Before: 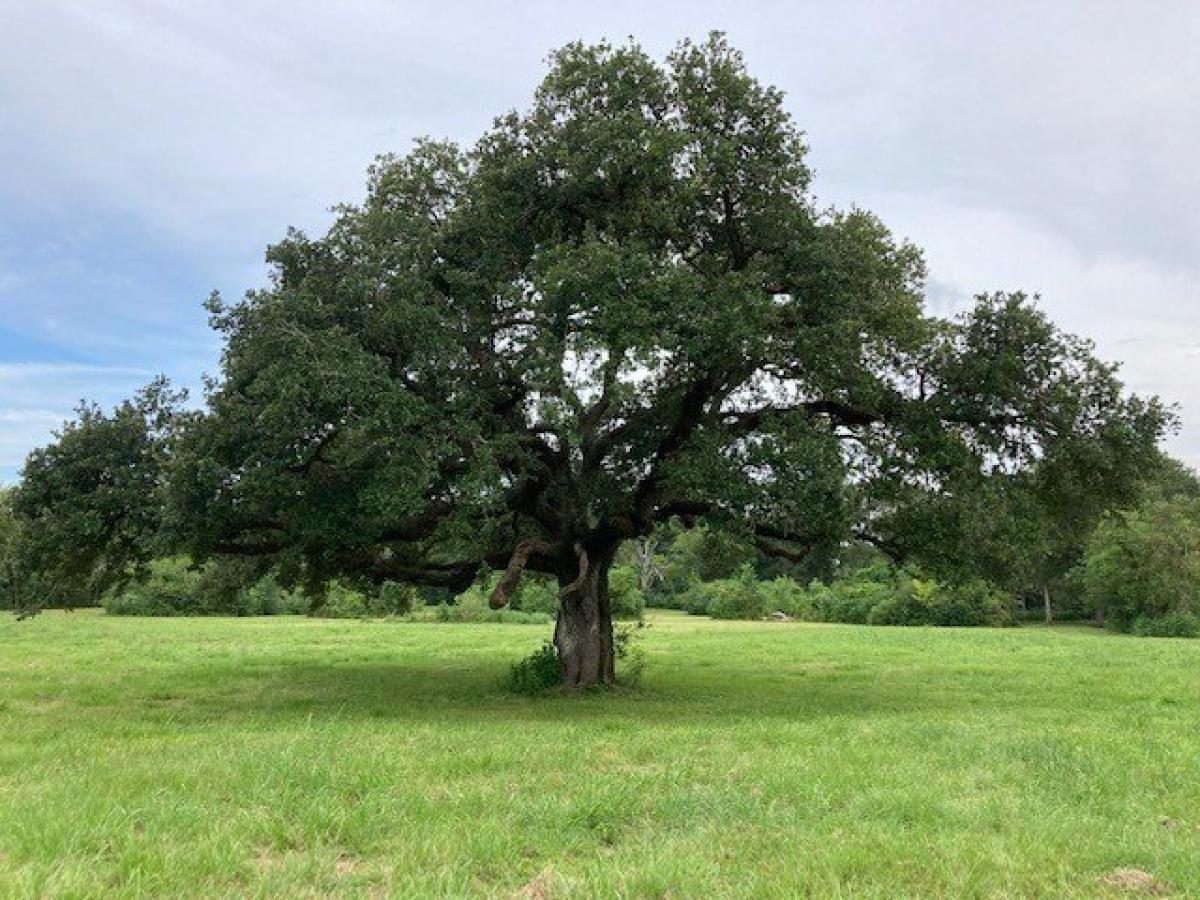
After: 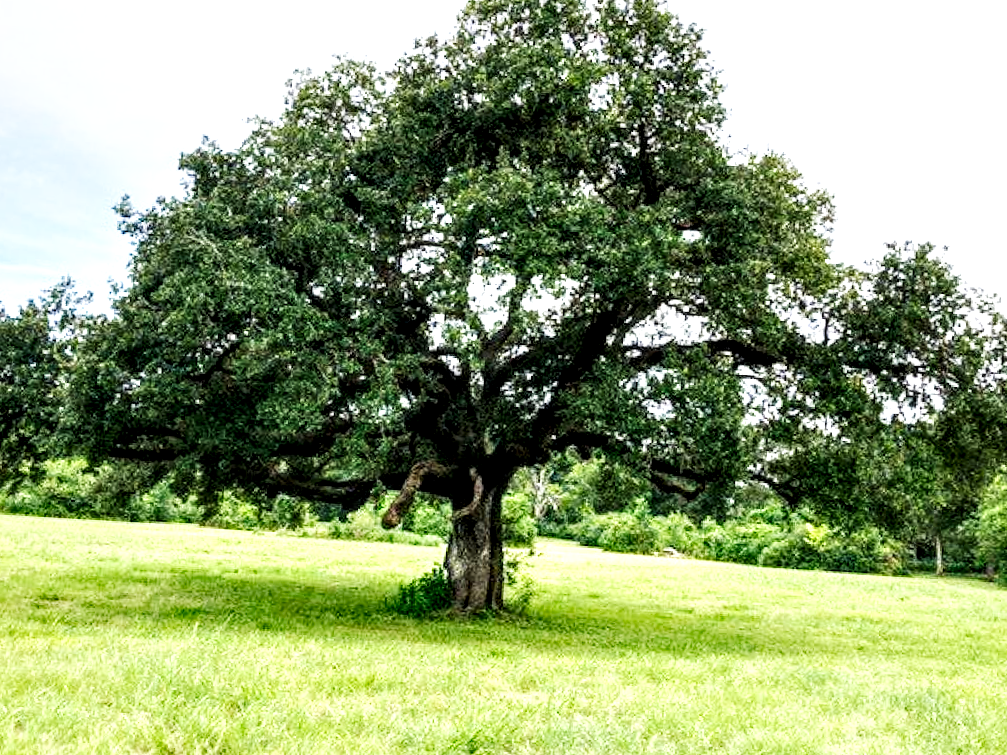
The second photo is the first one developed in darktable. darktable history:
local contrast: highlights 79%, shadows 56%, detail 175%, midtone range 0.428
crop and rotate: angle -3.27°, left 5.211%, top 5.211%, right 4.607%, bottom 4.607%
base curve: curves: ch0 [(0, 0) (0.007, 0.004) (0.027, 0.03) (0.046, 0.07) (0.207, 0.54) (0.442, 0.872) (0.673, 0.972) (1, 1)], preserve colors none
